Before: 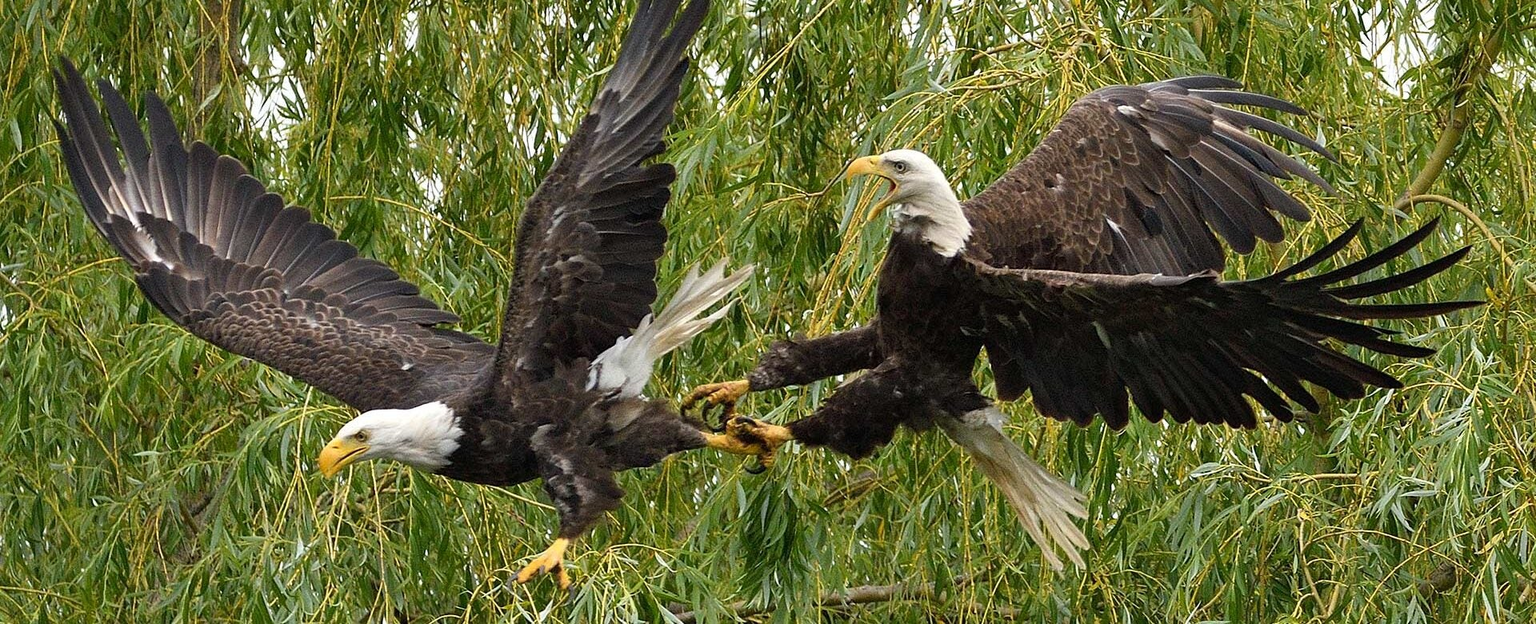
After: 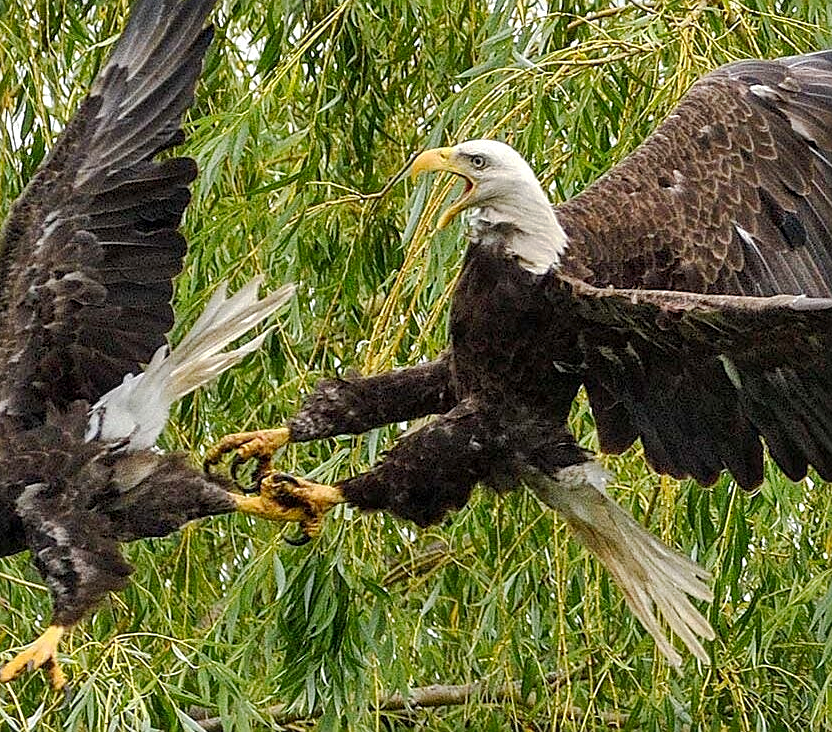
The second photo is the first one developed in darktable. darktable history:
contrast brightness saturation: saturation 0.104
base curve: curves: ch0 [(0, 0) (0.262, 0.32) (0.722, 0.705) (1, 1)], preserve colors none
crop: left 33.719%, top 6.028%, right 22.898%
shadows and highlights: radius 119.89, shadows 41.64, highlights -61.92, soften with gaussian
sharpen: on, module defaults
local contrast: on, module defaults
